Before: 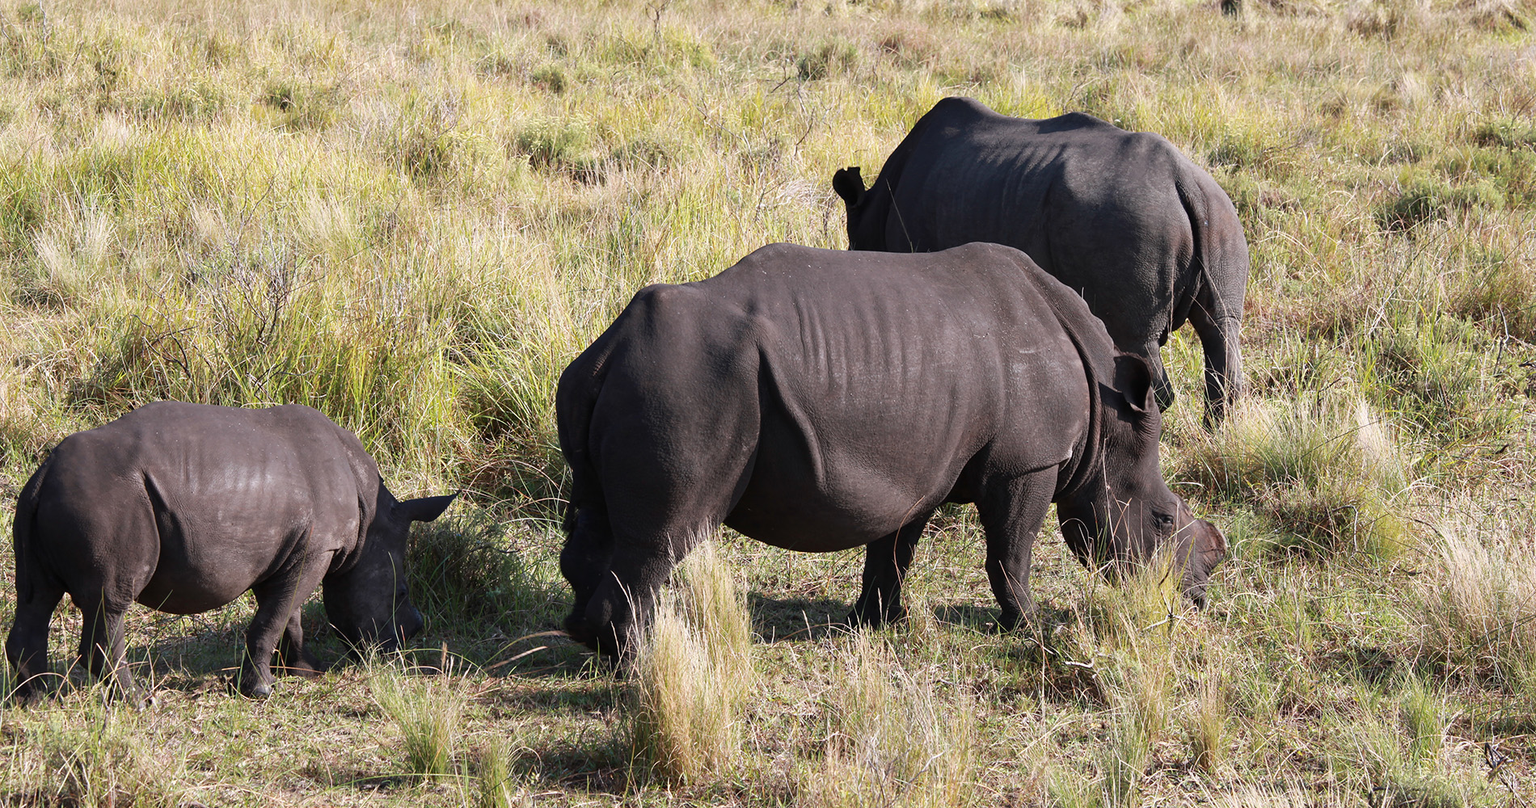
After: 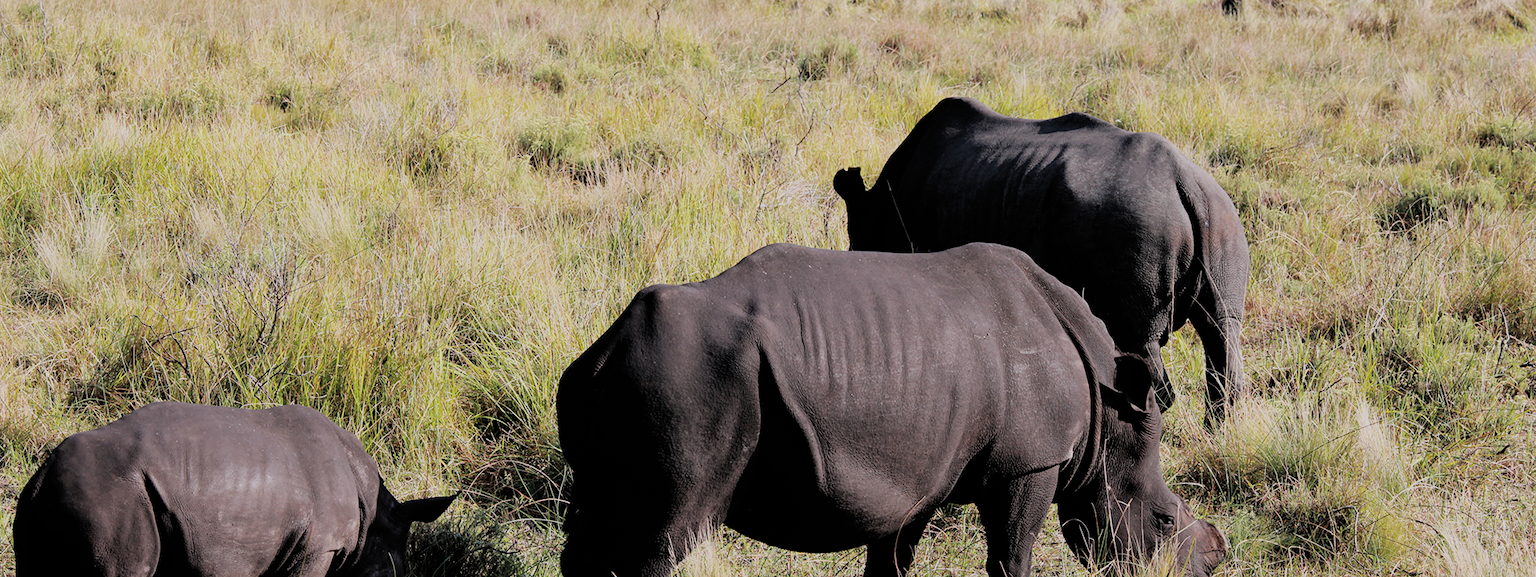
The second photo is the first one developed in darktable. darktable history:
crop: bottom 28.576%
filmic rgb: black relative exposure -4.58 EV, white relative exposure 4.8 EV, threshold 3 EV, hardness 2.36, latitude 36.07%, contrast 1.048, highlights saturation mix 1.32%, shadows ↔ highlights balance 1.25%, color science v4 (2020), enable highlight reconstruction true
color balance: mode lift, gamma, gain (sRGB)
